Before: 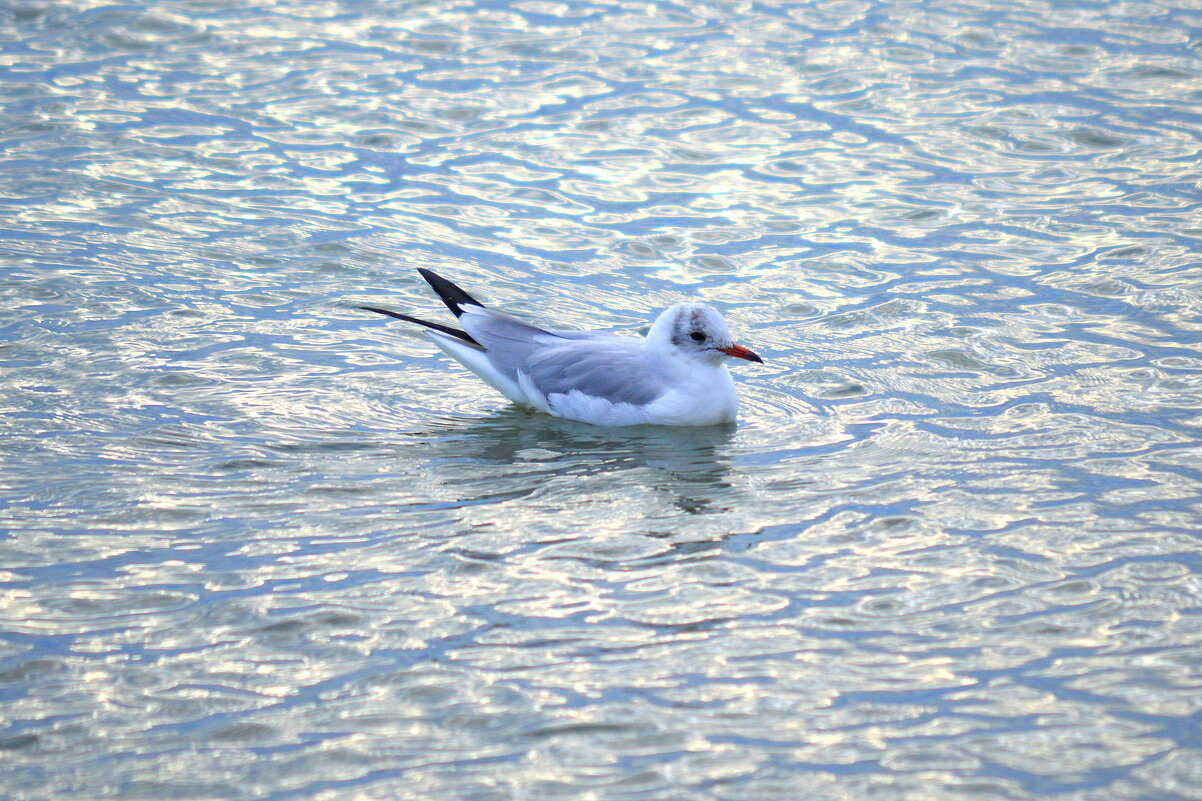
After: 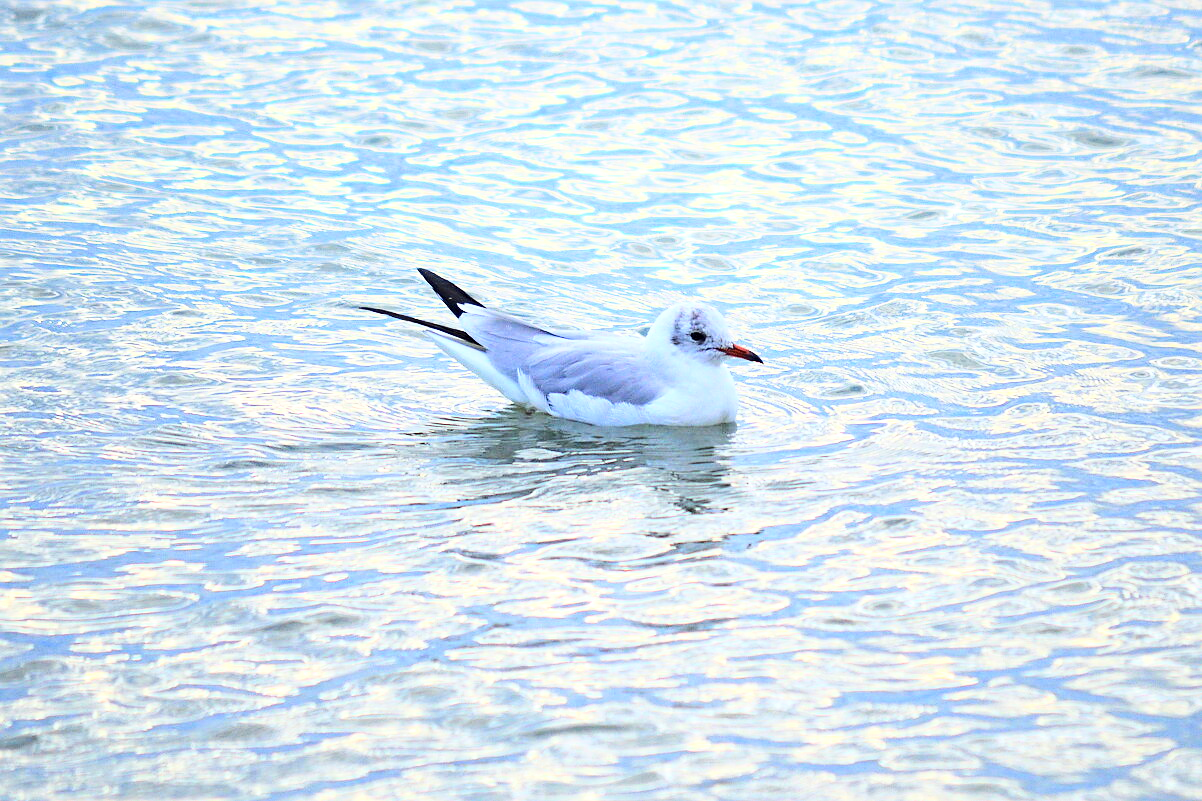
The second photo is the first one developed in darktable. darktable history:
sharpen: on, module defaults
white balance: red 1, blue 1
base curve: curves: ch0 [(0, 0) (0.032, 0.037) (0.105, 0.228) (0.435, 0.76) (0.856, 0.983) (1, 1)]
